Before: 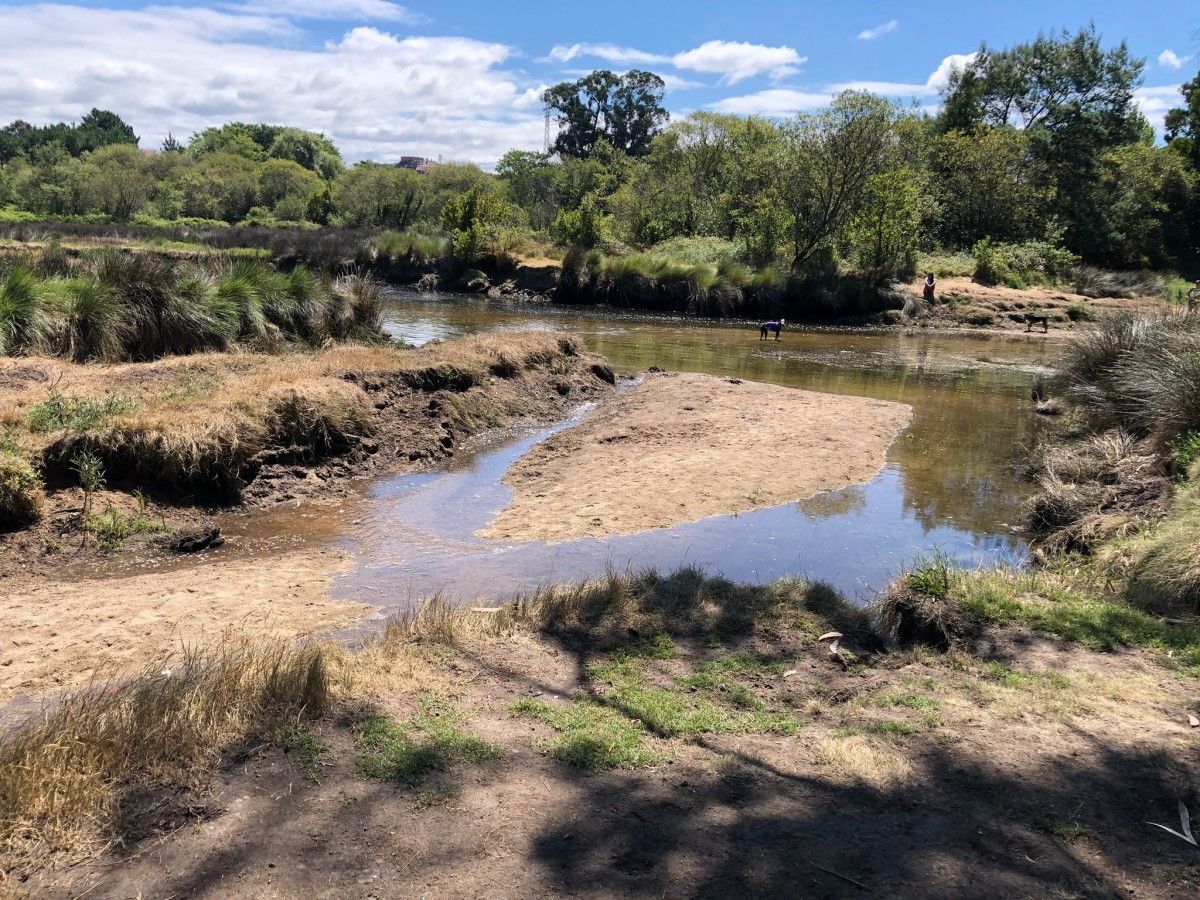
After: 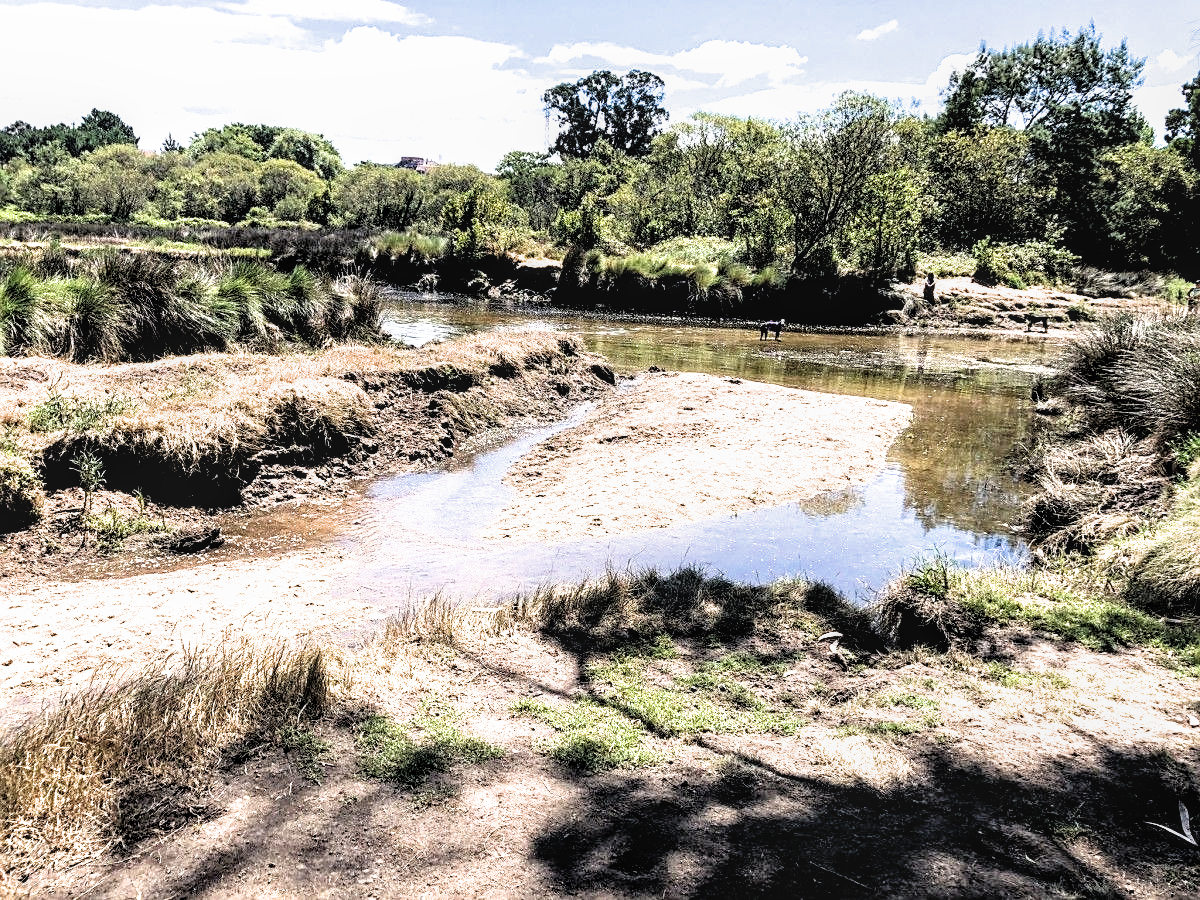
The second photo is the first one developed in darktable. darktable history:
filmic rgb: black relative exposure -3.64 EV, white relative exposure 2.44 EV, hardness 3.29
exposure: black level correction -0.002, exposure 0.708 EV, compensate exposure bias true, compensate highlight preservation false
rgb levels: levels [[0.01, 0.419, 0.839], [0, 0.5, 1], [0, 0.5, 1]]
sharpen: on, module defaults
contrast brightness saturation: saturation -0.05
local contrast: on, module defaults
